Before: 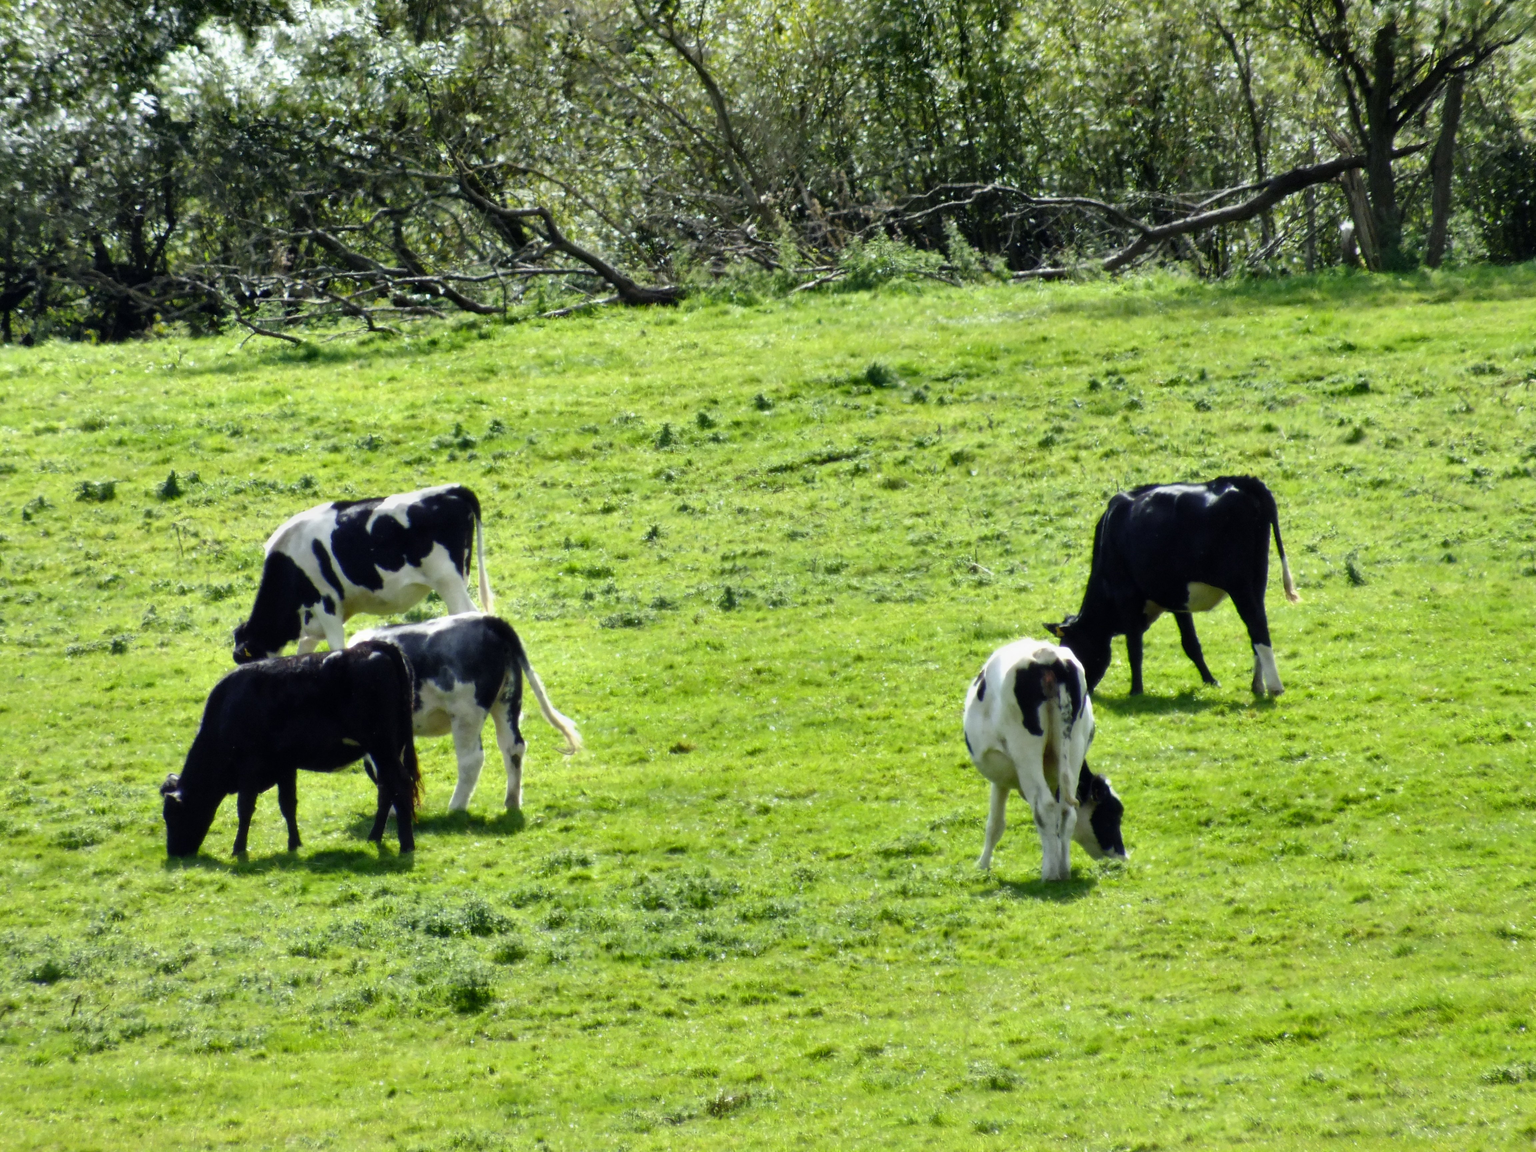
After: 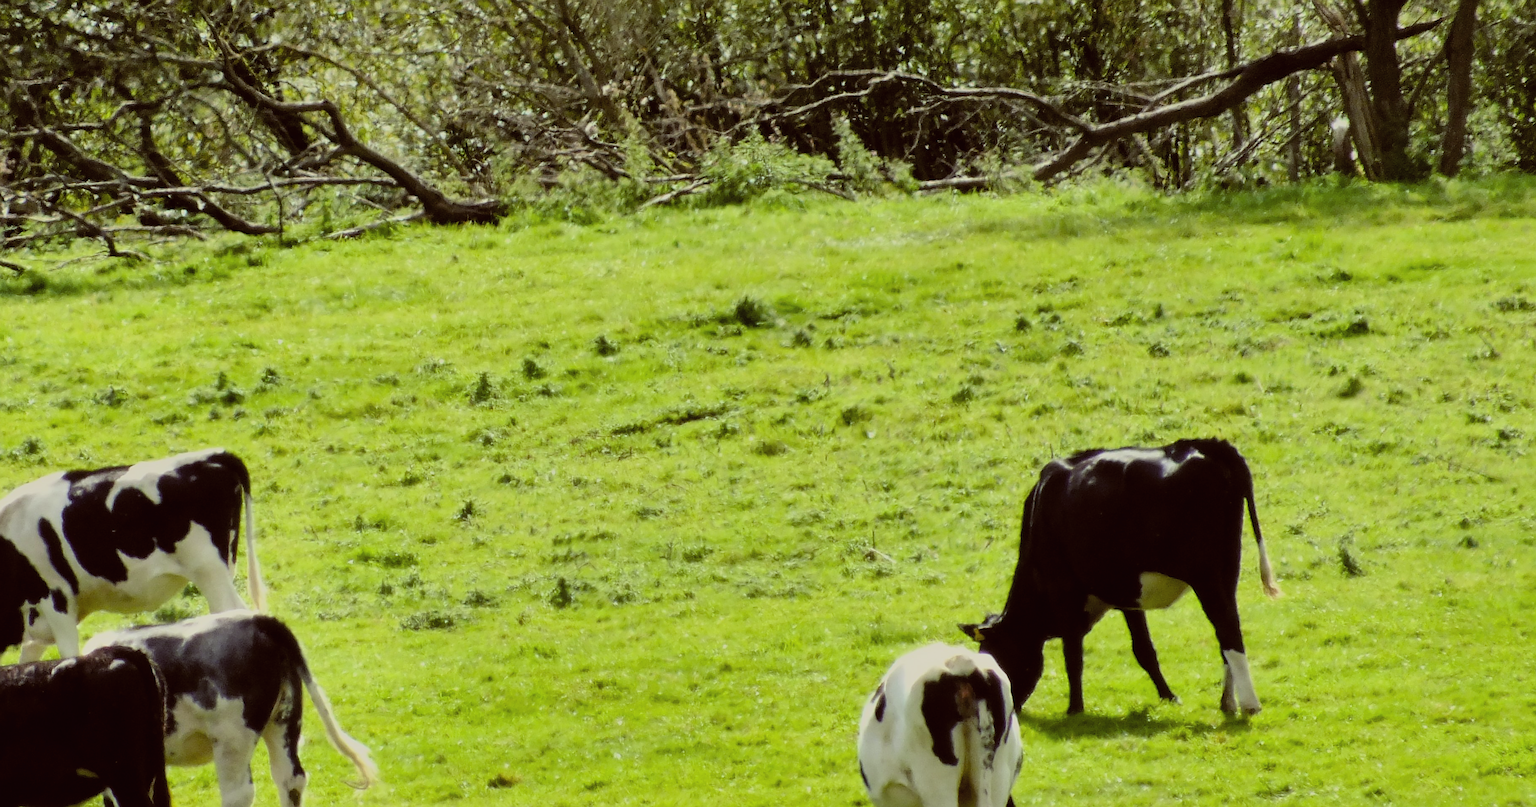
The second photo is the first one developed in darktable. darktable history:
filmic rgb: black relative exposure -7.48 EV, white relative exposure 4.83 EV, hardness 3.4, color science v6 (2022)
crop: left 18.38%, top 11.092%, right 2.134%, bottom 33.217%
contrast brightness saturation: contrast 0.05, brightness 0.06, saturation 0.01
color balance: lift [1.001, 1.007, 1, 0.993], gamma [1.023, 1.026, 1.01, 0.974], gain [0.964, 1.059, 1.073, 0.927]
sharpen: on, module defaults
